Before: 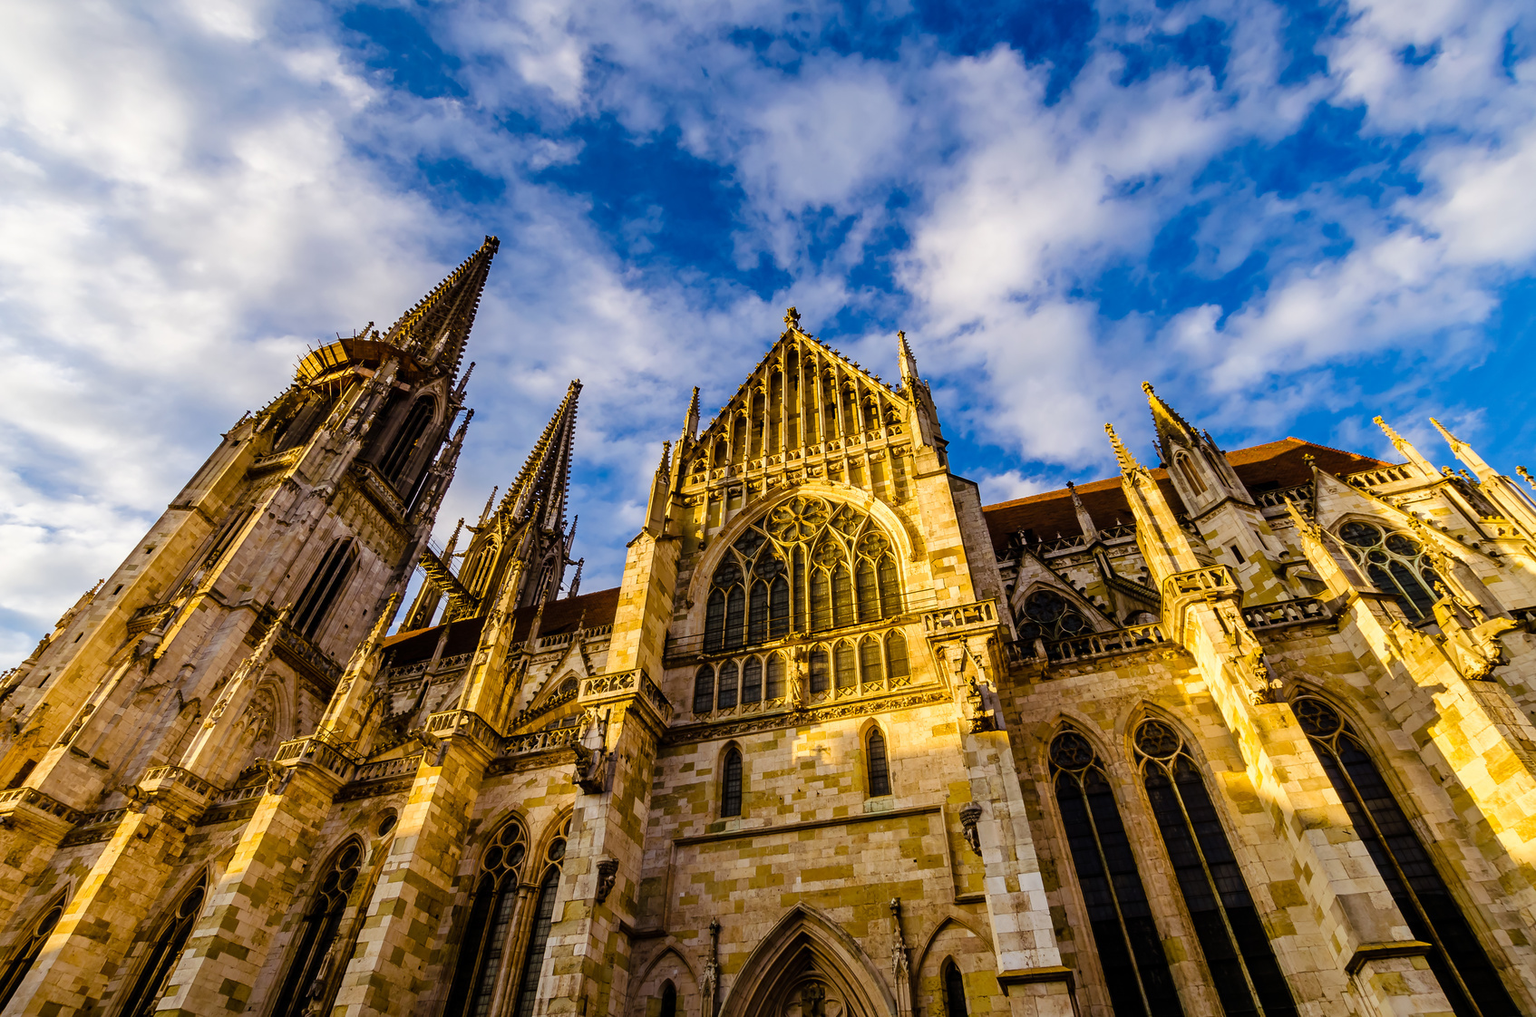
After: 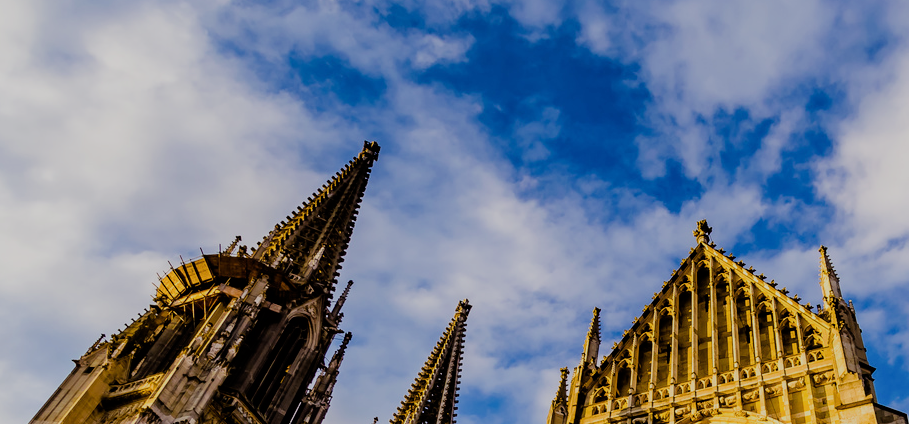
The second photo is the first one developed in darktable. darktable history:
crop: left 10.121%, top 10.631%, right 36.218%, bottom 51.526%
filmic rgb: black relative exposure -9.22 EV, white relative exposure 6.77 EV, hardness 3.07, contrast 1.05
